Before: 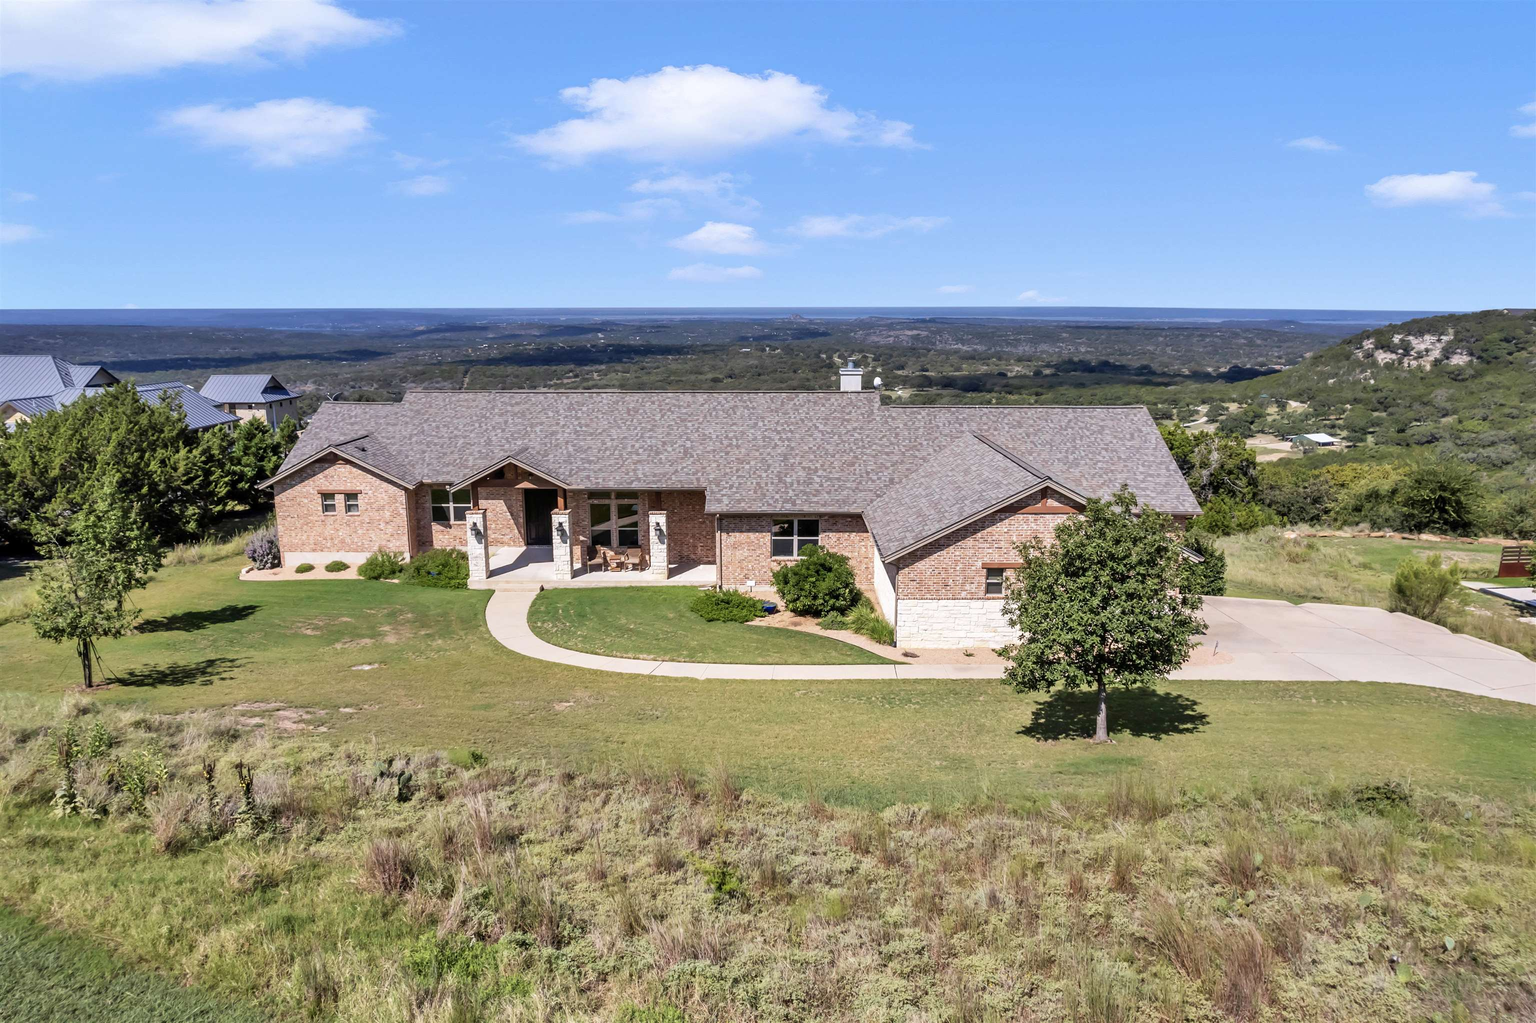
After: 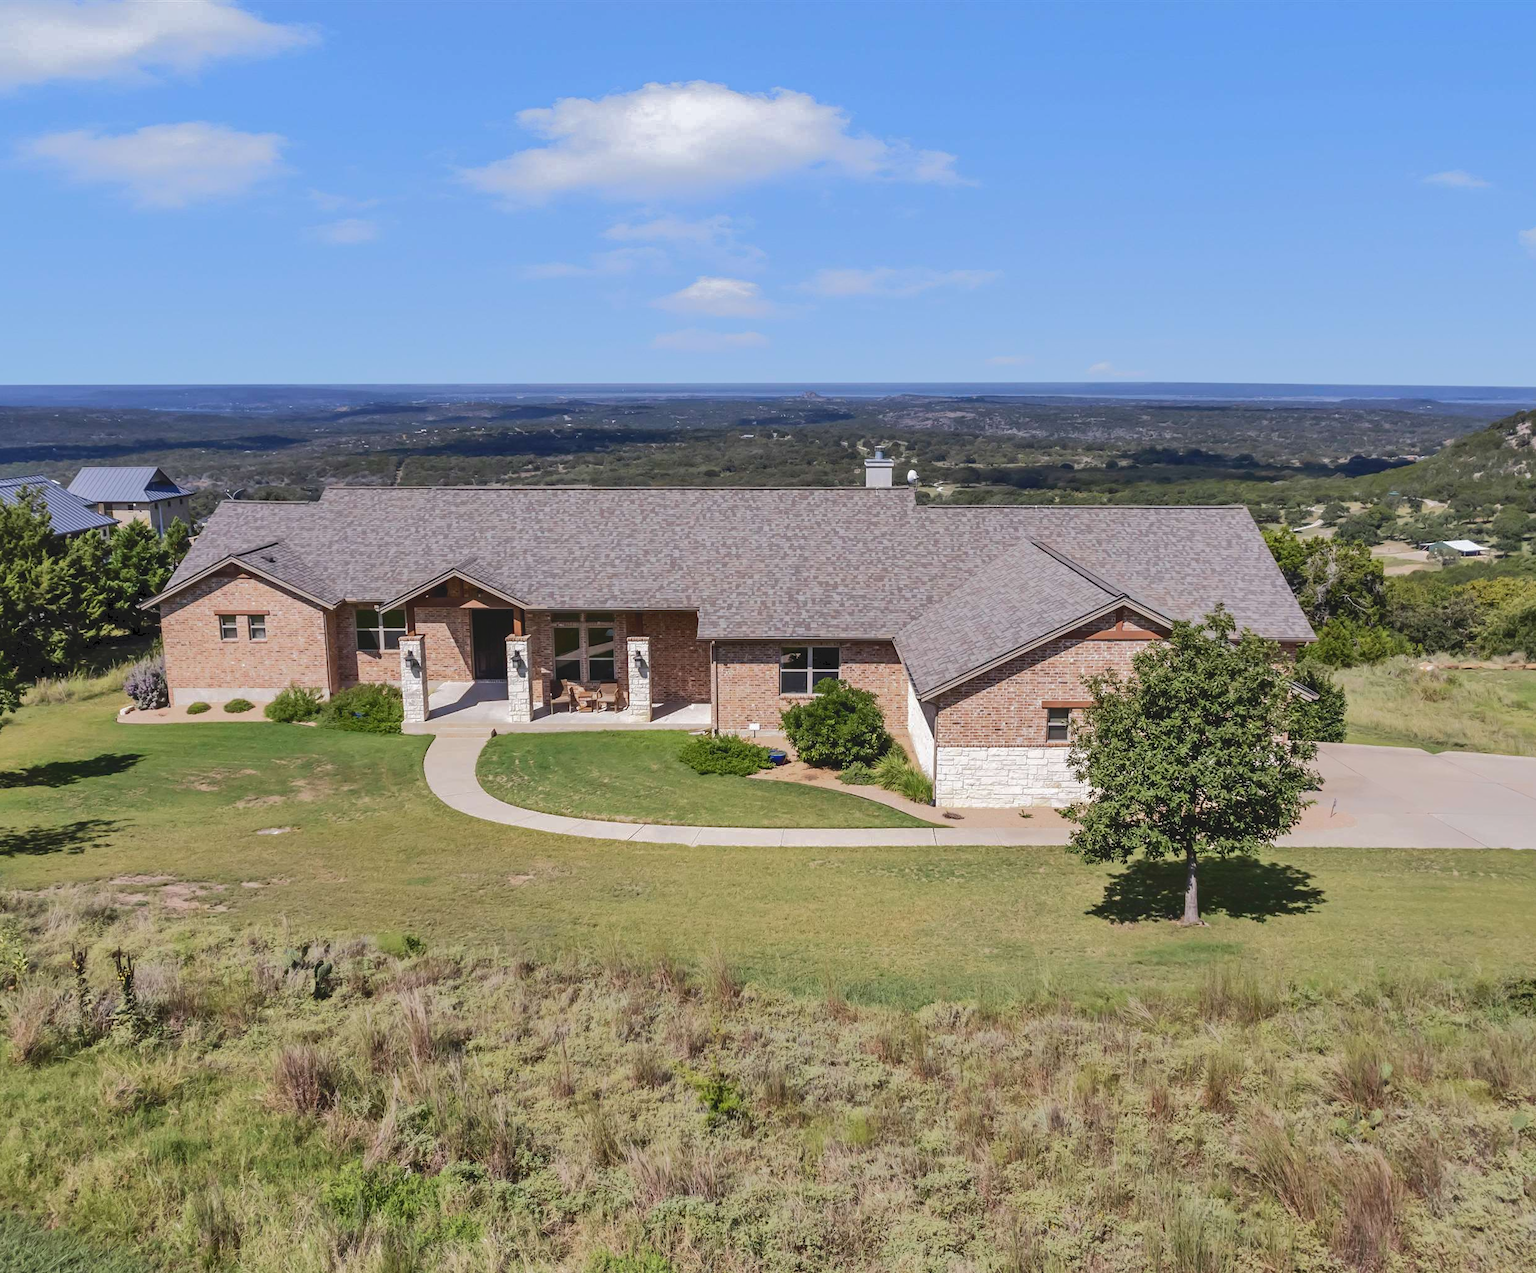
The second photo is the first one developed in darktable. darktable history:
crop and rotate: left 9.484%, right 10.21%
tone curve: curves: ch0 [(0, 0) (0.003, 0.098) (0.011, 0.099) (0.025, 0.103) (0.044, 0.114) (0.069, 0.13) (0.1, 0.142) (0.136, 0.161) (0.177, 0.189) (0.224, 0.224) (0.277, 0.266) (0.335, 0.32) (0.399, 0.38) (0.468, 0.45) (0.543, 0.522) (0.623, 0.598) (0.709, 0.669) (0.801, 0.731) (0.898, 0.786) (1, 1)], color space Lab, independent channels, preserve colors none
